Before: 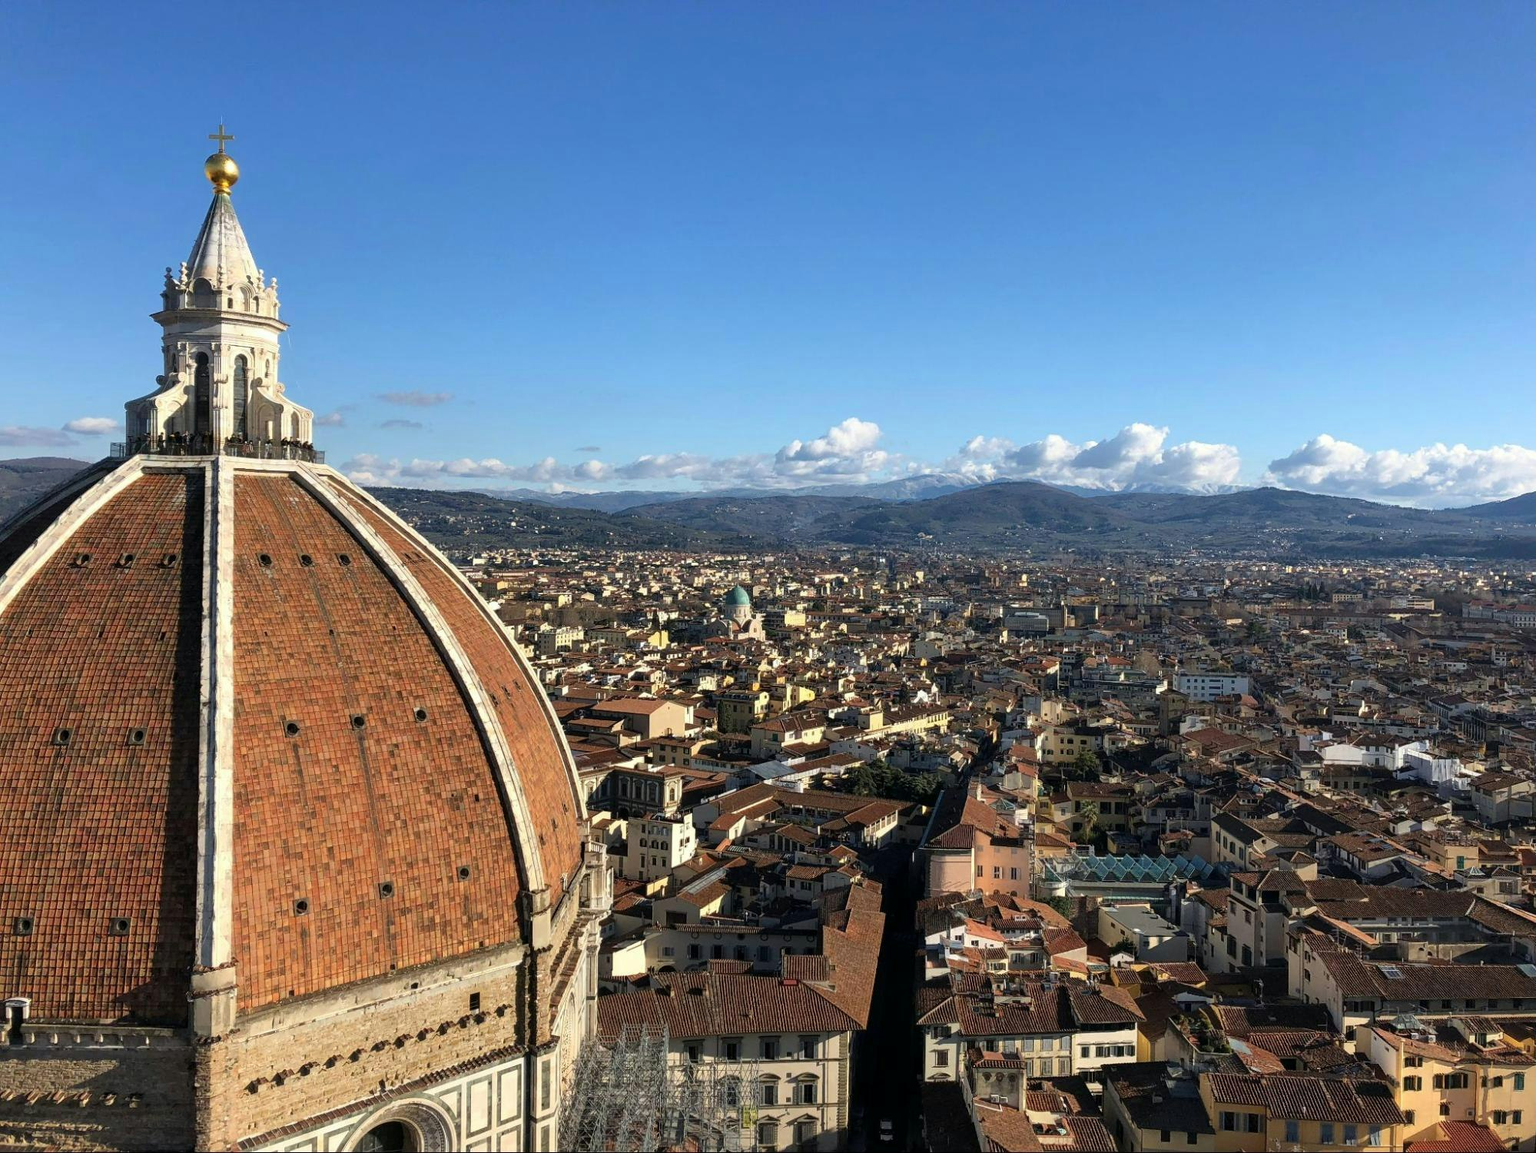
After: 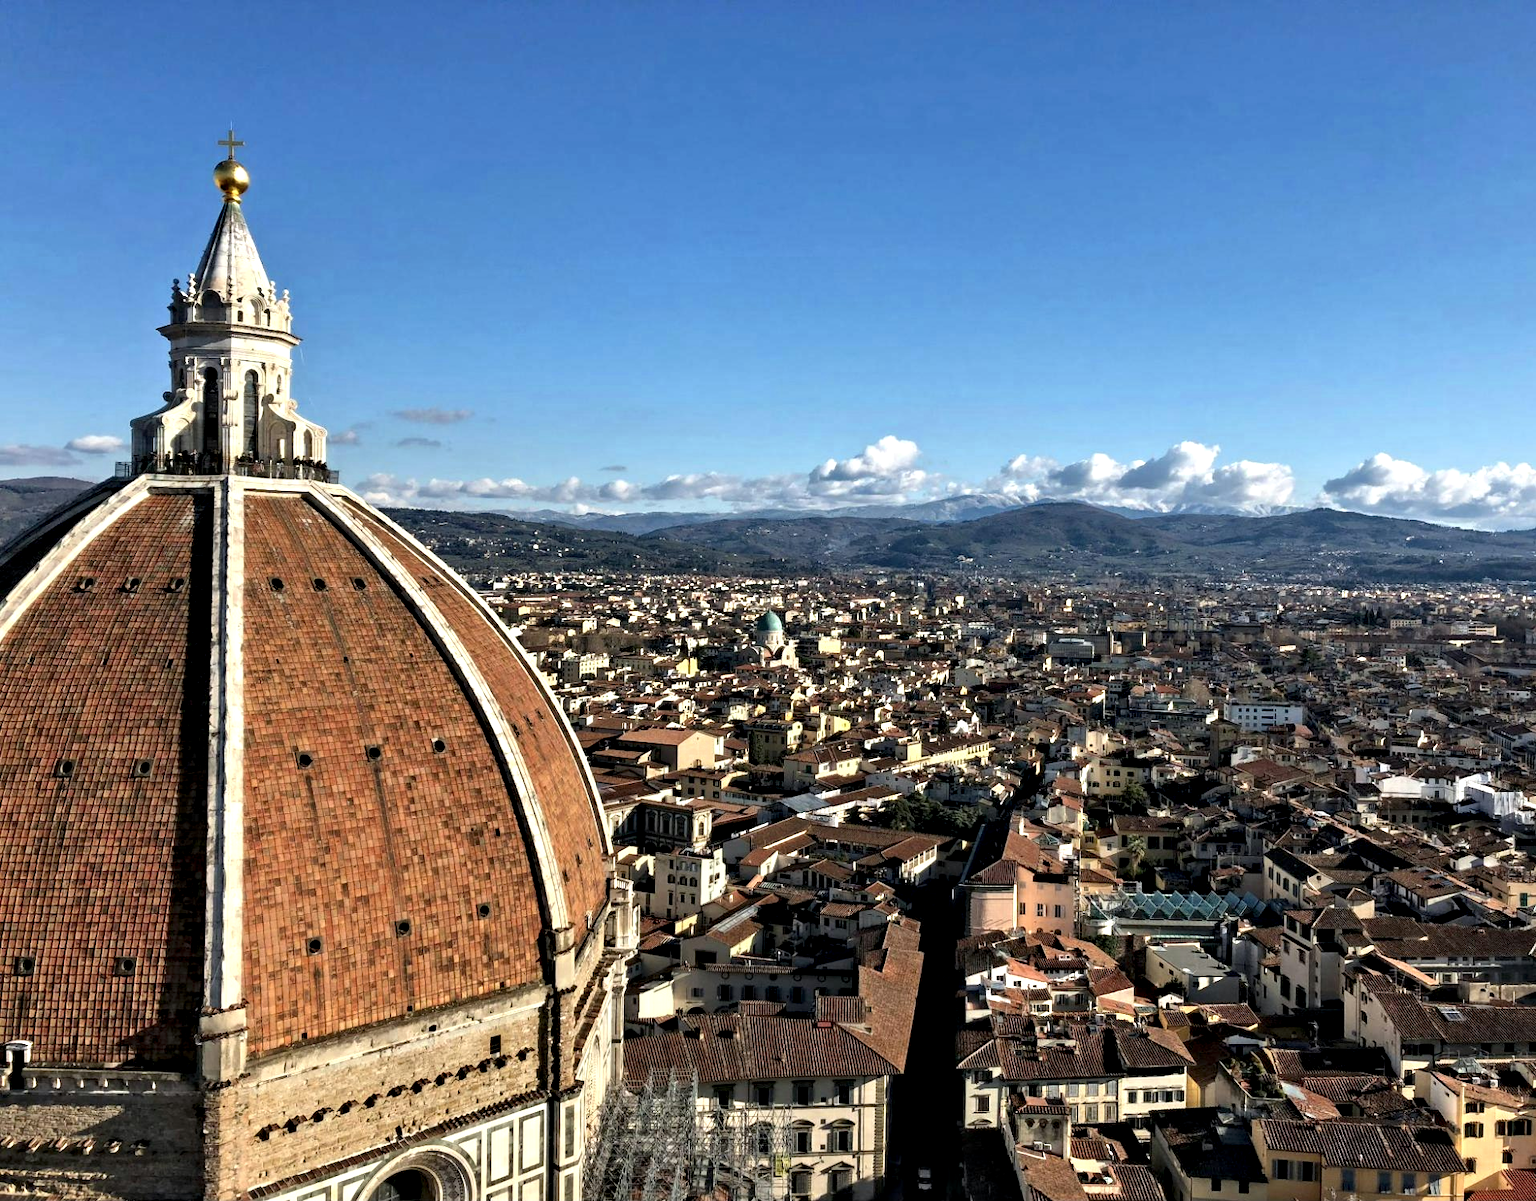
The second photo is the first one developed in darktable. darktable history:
contrast equalizer: y [[0.511, 0.558, 0.631, 0.632, 0.559, 0.512], [0.5 ×6], [0.507, 0.559, 0.627, 0.644, 0.647, 0.647], [0 ×6], [0 ×6]]
crop: right 4.138%, bottom 0.036%
